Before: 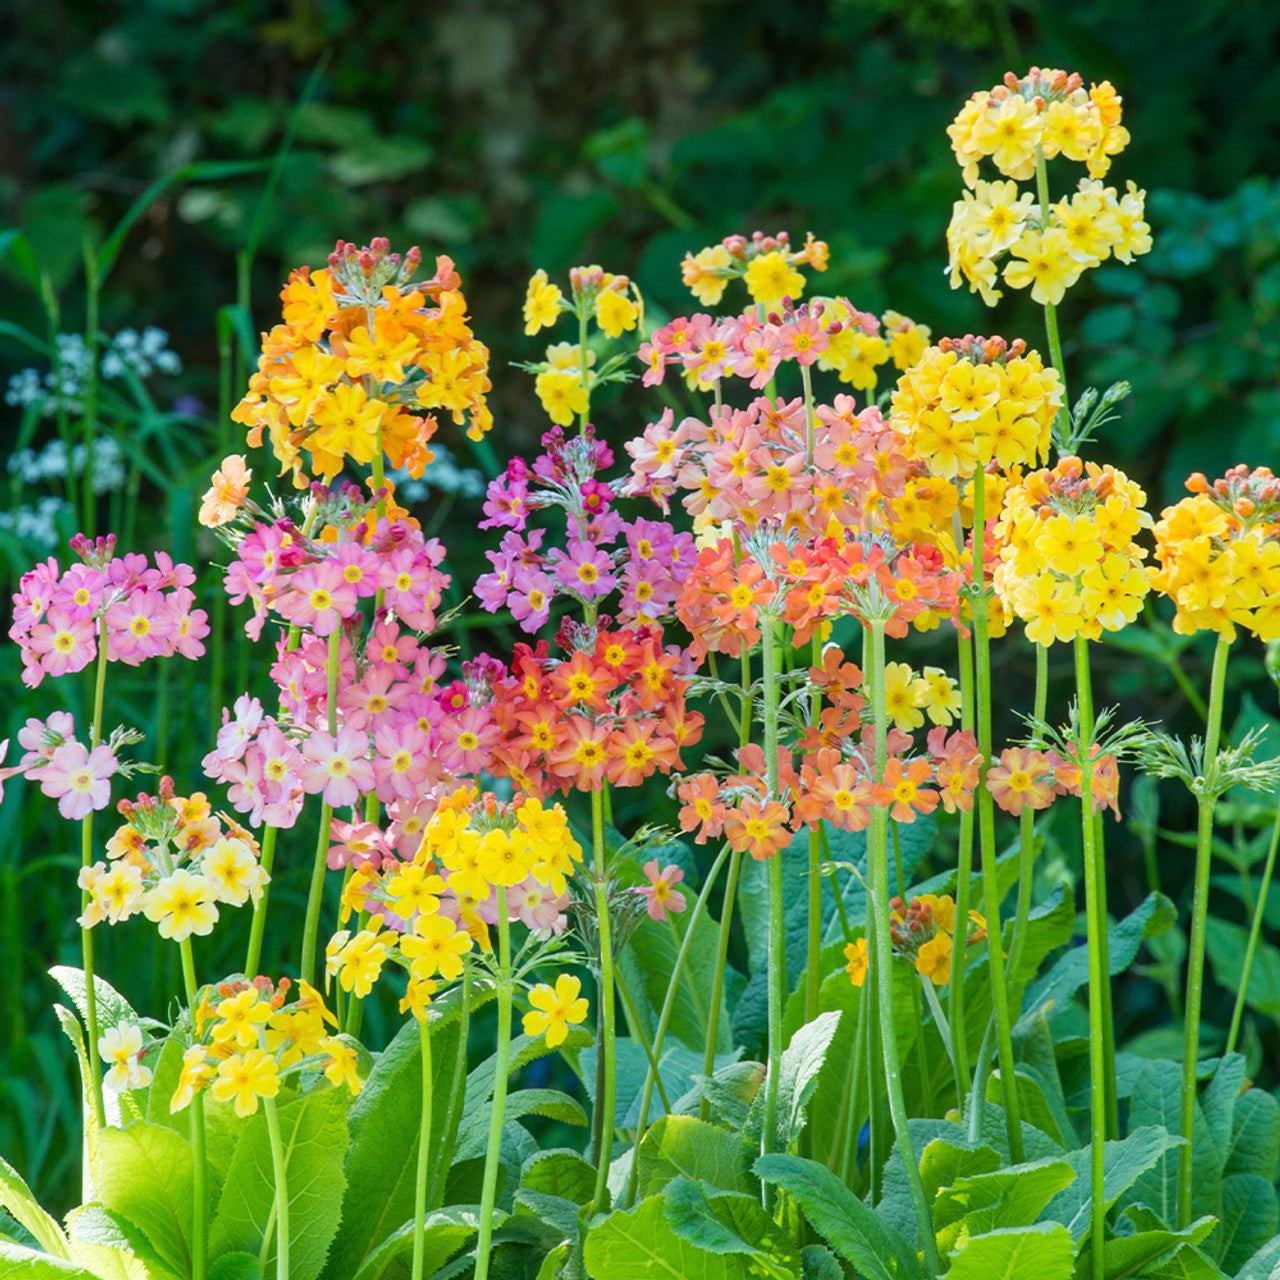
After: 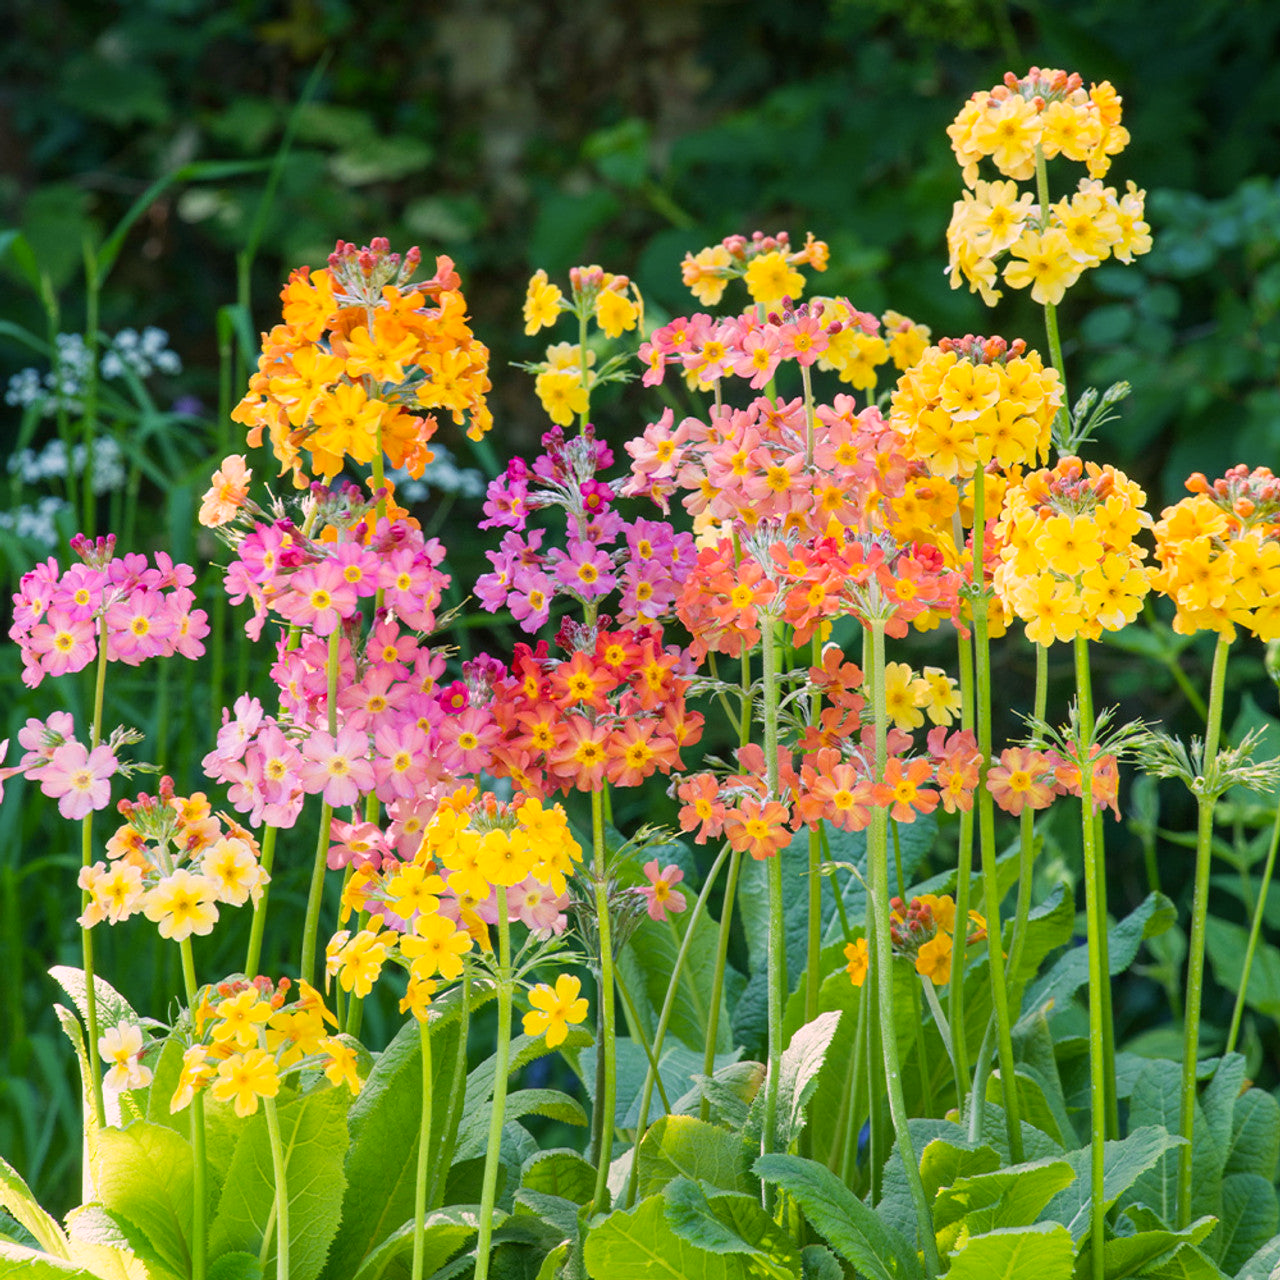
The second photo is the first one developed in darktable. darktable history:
color correction: highlights a* 14.61, highlights b* 4.88
